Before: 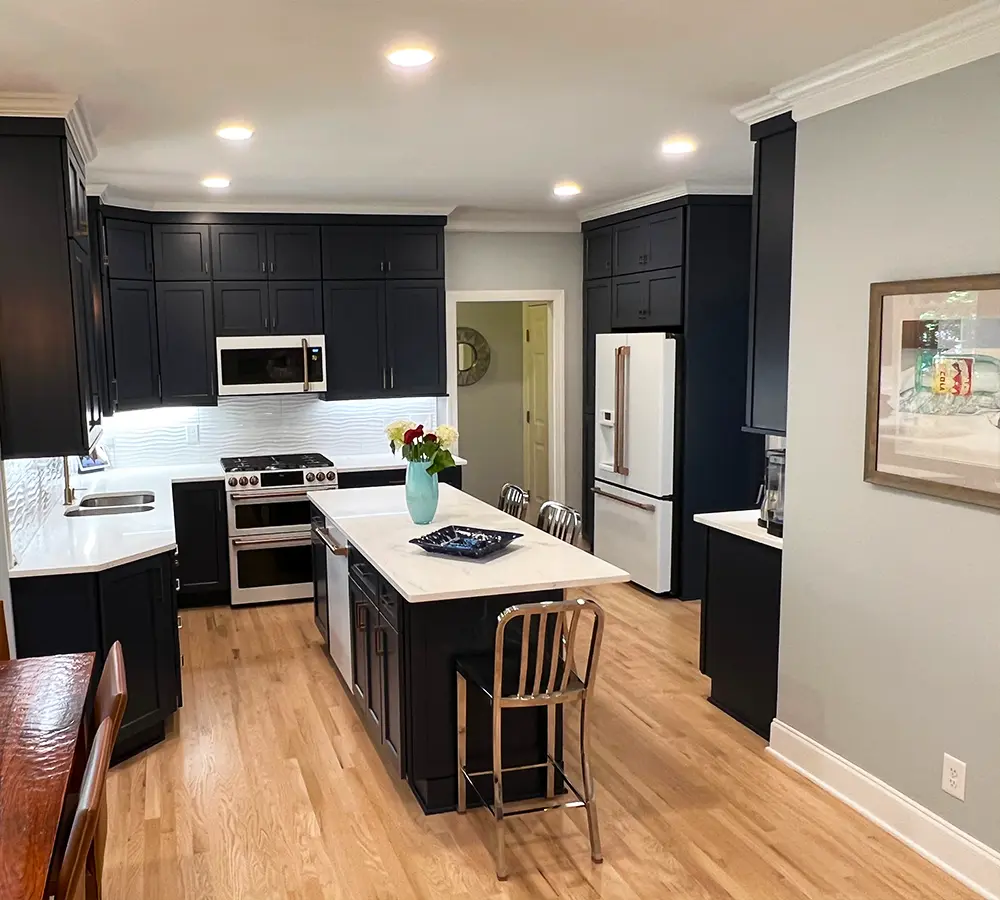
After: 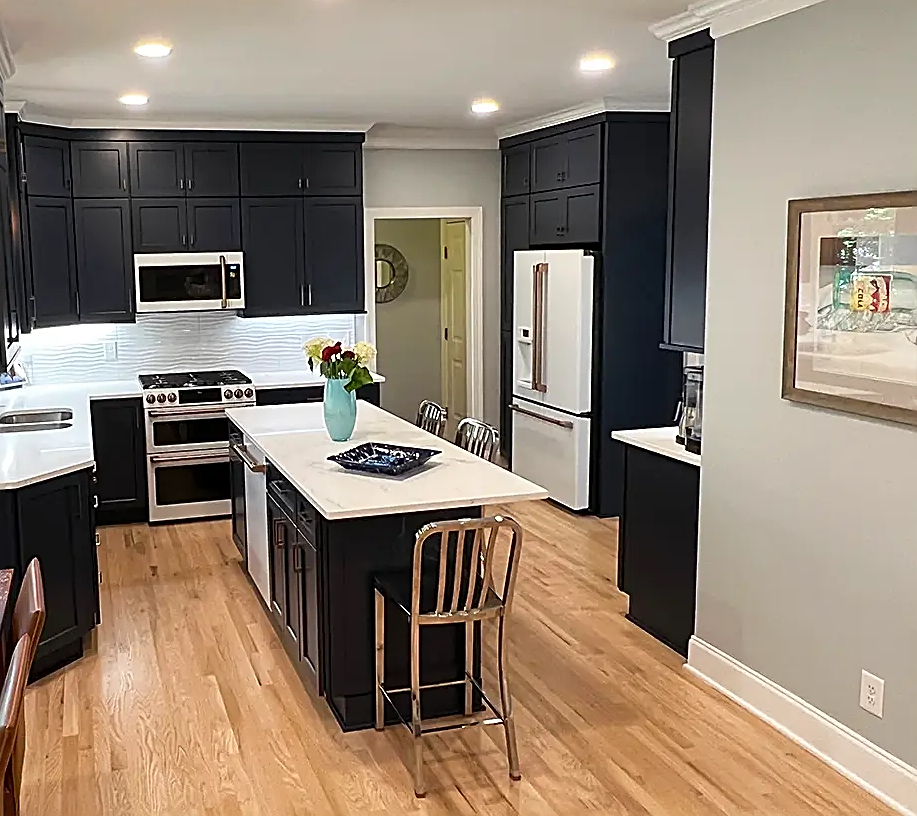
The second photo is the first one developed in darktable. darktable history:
crop and rotate: left 8.262%, top 9.226%
shadows and highlights: radius 125.46, shadows 21.19, highlights -21.19, low approximation 0.01
sharpen: amount 1
